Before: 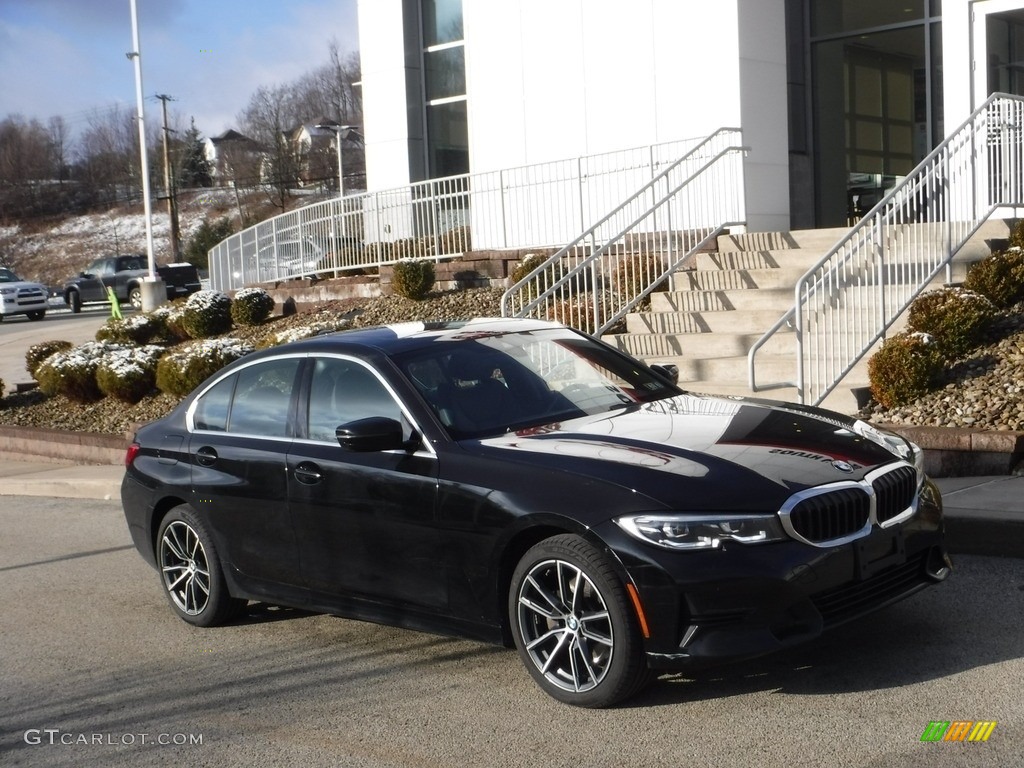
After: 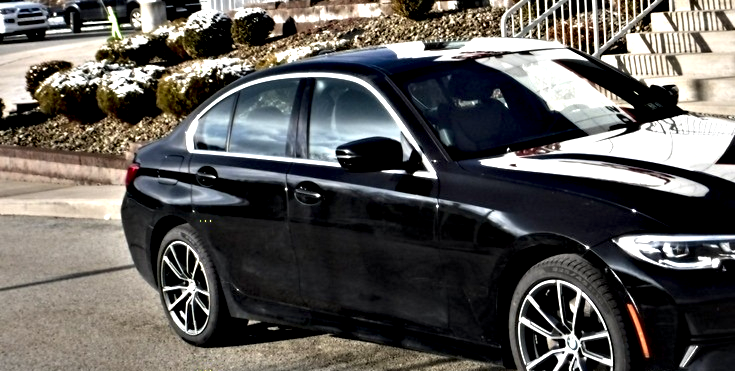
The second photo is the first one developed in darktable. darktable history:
crop: top 36.493%, right 28.2%, bottom 15.172%
contrast equalizer: octaves 7, y [[0.48, 0.654, 0.731, 0.706, 0.772, 0.382], [0.55 ×6], [0 ×6], [0 ×6], [0 ×6]]
